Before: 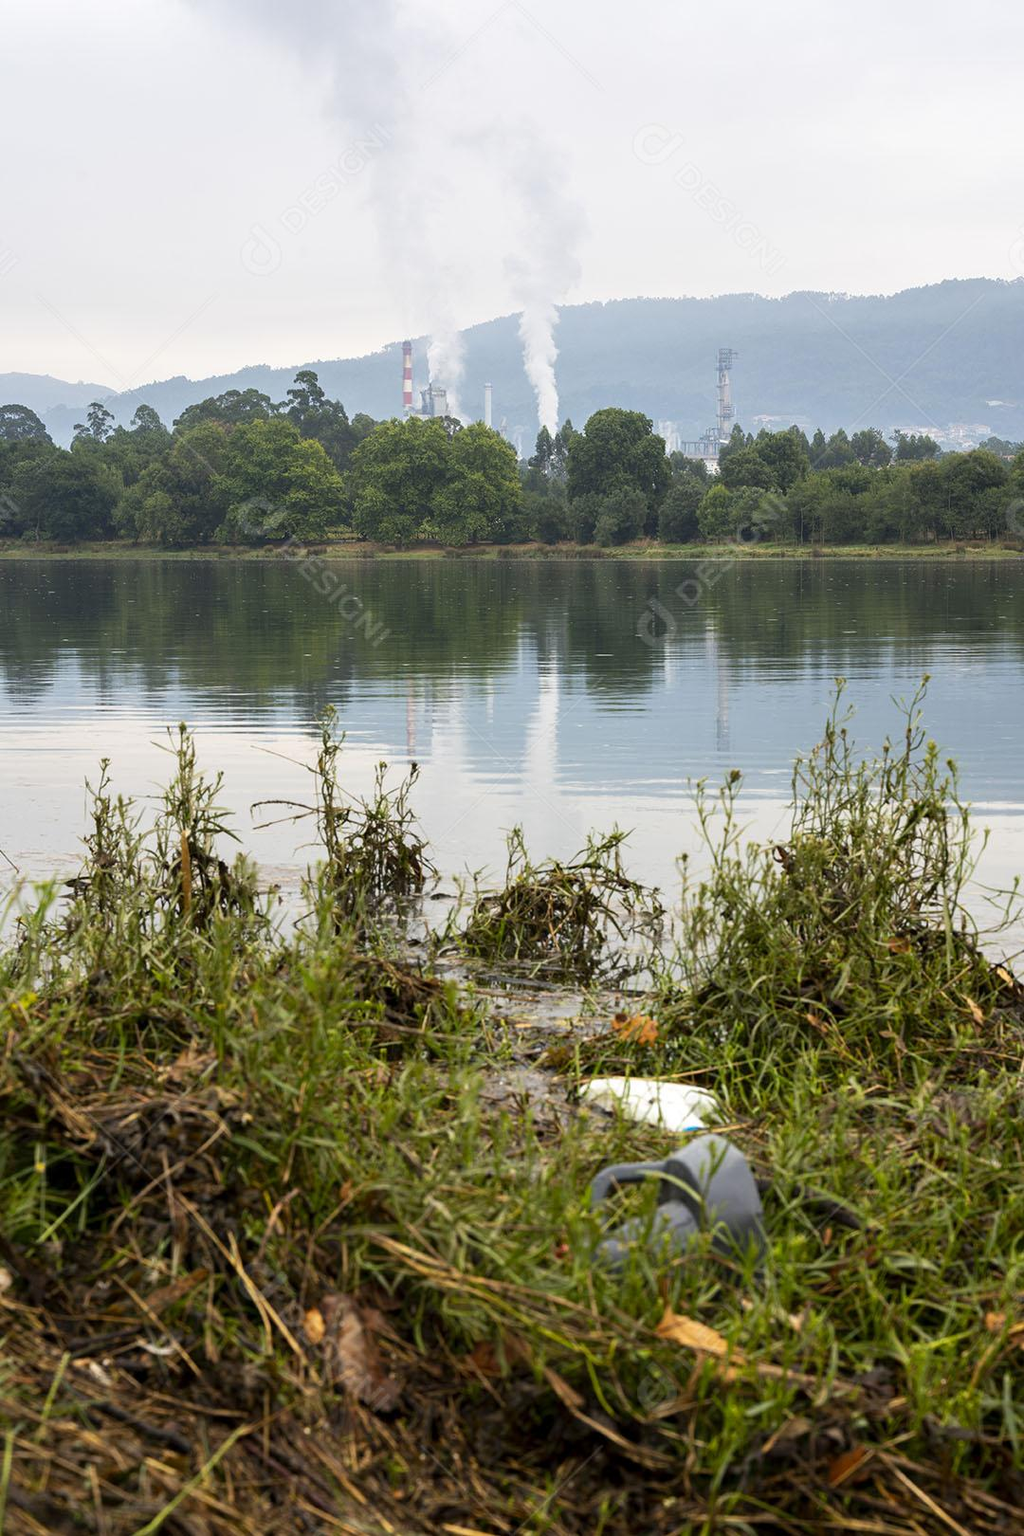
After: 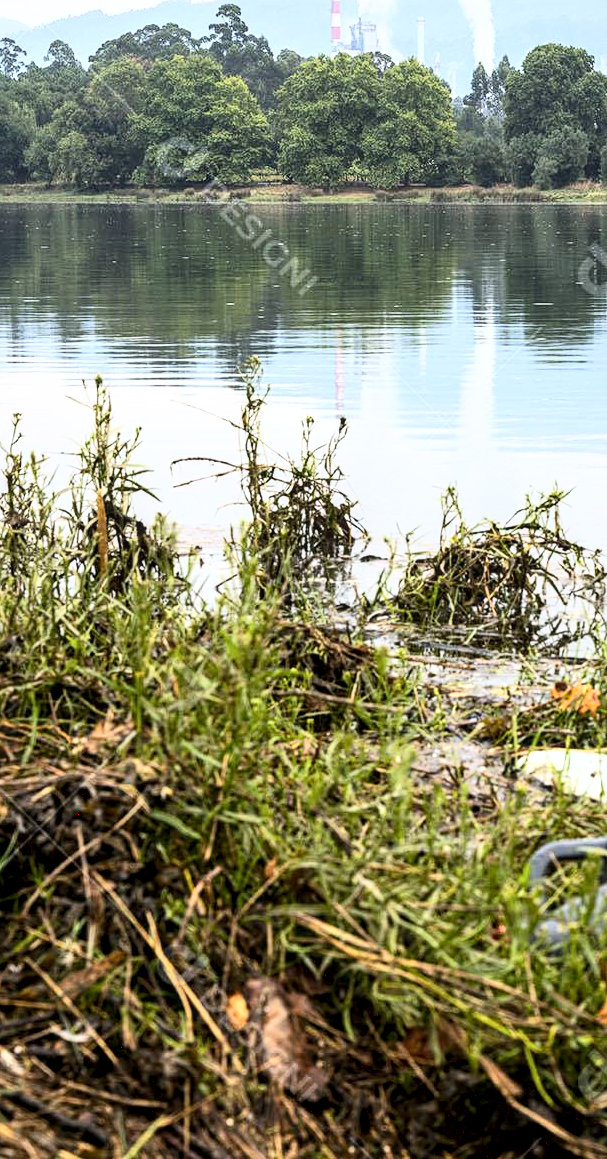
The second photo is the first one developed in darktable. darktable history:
sharpen: amount 0.213
tone equalizer: -8 EV 0.227 EV, -7 EV 0.427 EV, -6 EV 0.402 EV, -5 EV 0.218 EV, -3 EV -0.254 EV, -2 EV -0.421 EV, -1 EV -0.406 EV, +0 EV -0.225 EV
local contrast: on, module defaults
crop: left 8.755%, top 23.936%, right 35.002%, bottom 4.508%
base curve: curves: ch0 [(0, 0) (0.007, 0.004) (0.027, 0.03) (0.046, 0.07) (0.207, 0.54) (0.442, 0.872) (0.673, 0.972) (1, 1)]
exposure: black level correction 0.002, exposure 0.148 EV, compensate highlight preservation false
color correction: highlights a* -0.153, highlights b* -6.07, shadows a* -0.138, shadows b* -0.107
